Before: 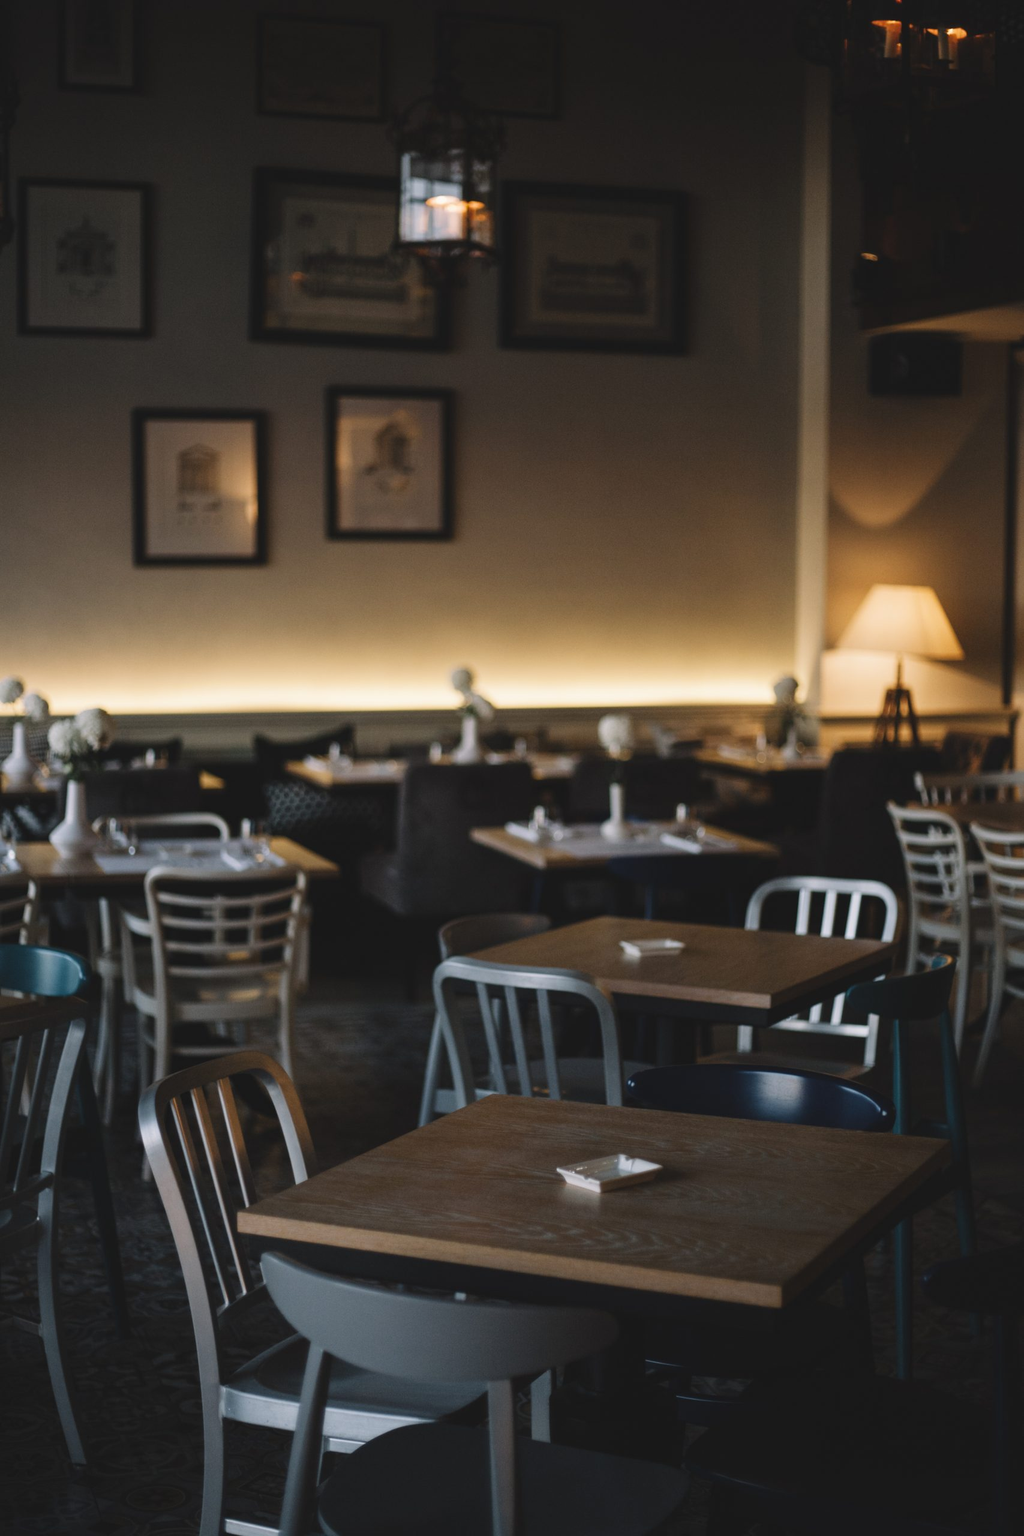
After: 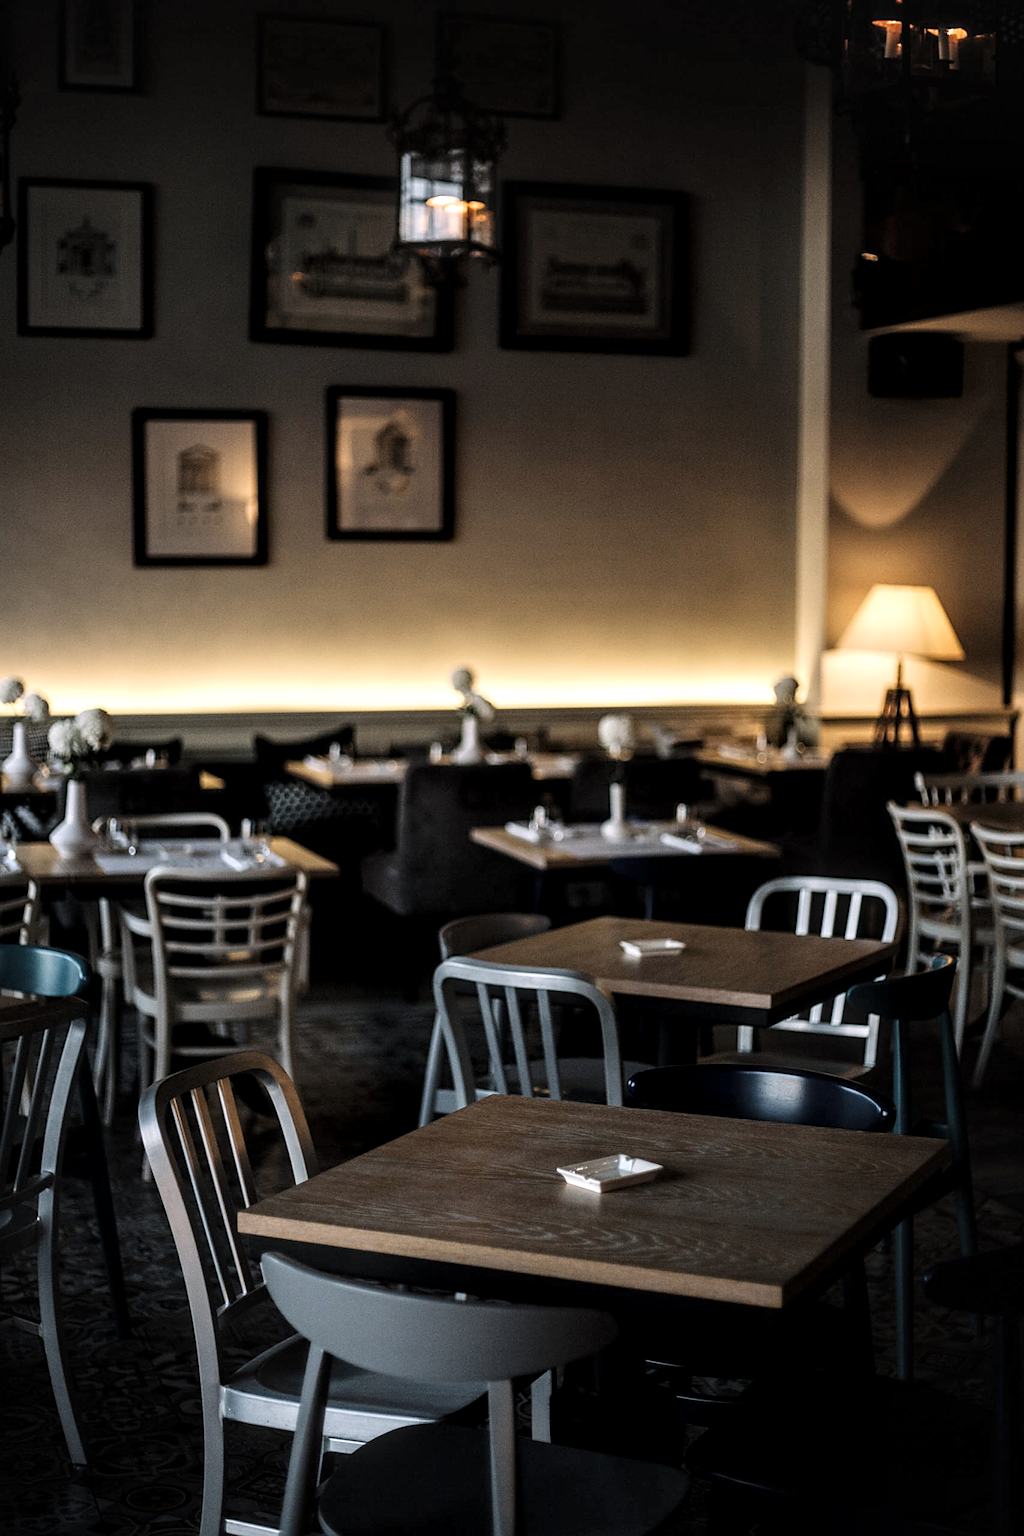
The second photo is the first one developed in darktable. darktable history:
filmic rgb: middle gray luminance 18.26%, black relative exposure -11.57 EV, white relative exposure 2.55 EV, target black luminance 0%, hardness 8.33, latitude 98.1%, contrast 1.079, shadows ↔ highlights balance 0.395%, color science v6 (2022)
sharpen: amount 0.737
local contrast: highlights 60%, shadows 59%, detail 160%
tone equalizer: on, module defaults
